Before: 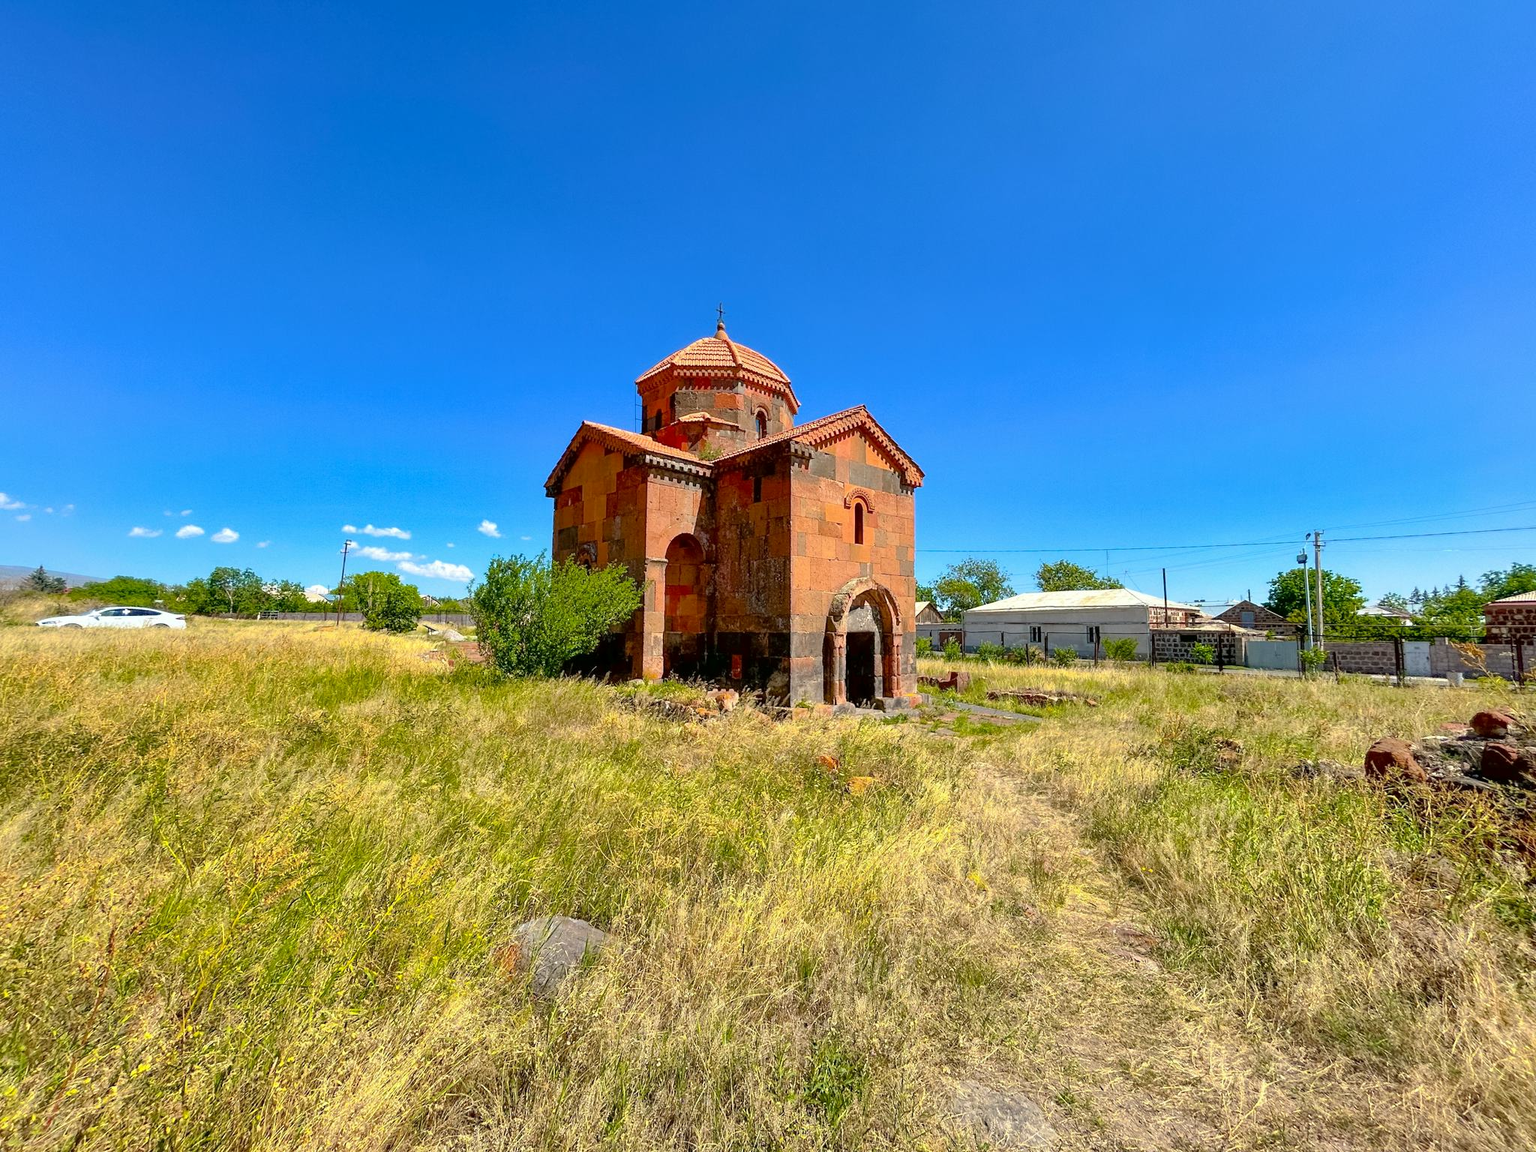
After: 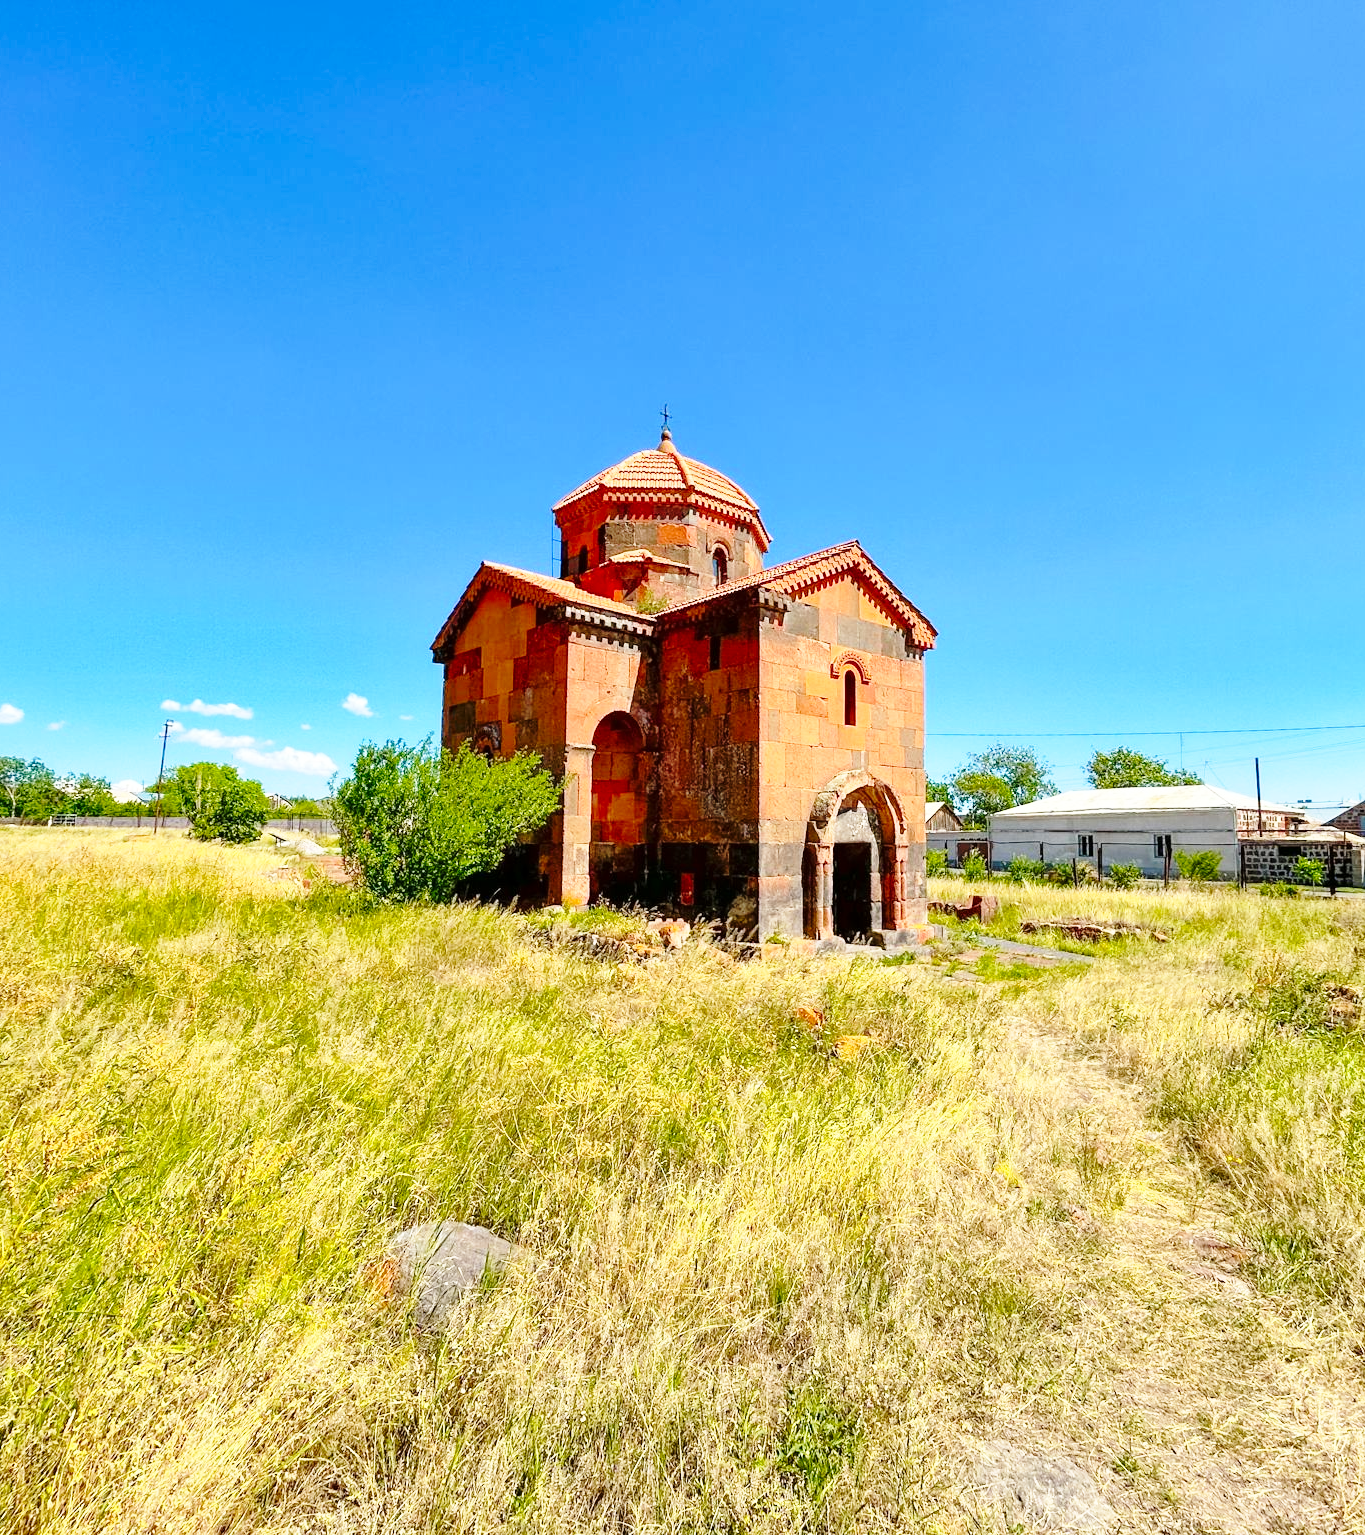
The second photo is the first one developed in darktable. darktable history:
base curve: curves: ch0 [(0, 0) (0.028, 0.03) (0.121, 0.232) (0.46, 0.748) (0.859, 0.968) (1, 1)], preserve colors none
crop and rotate: left 14.436%, right 18.898%
tone equalizer: on, module defaults
